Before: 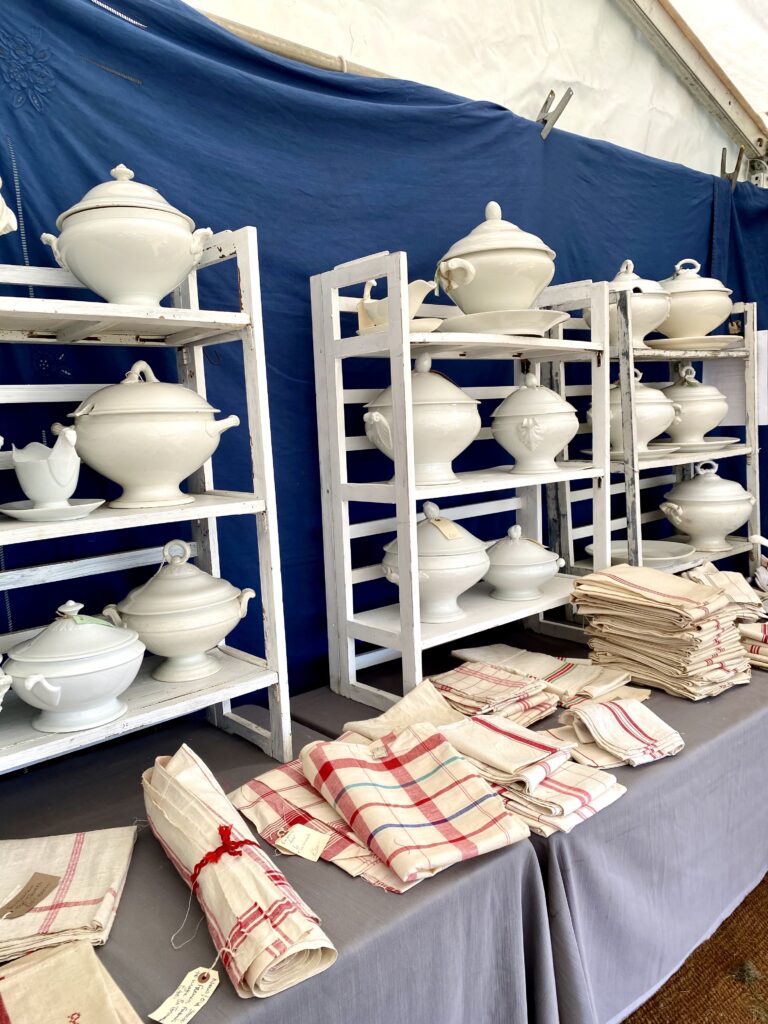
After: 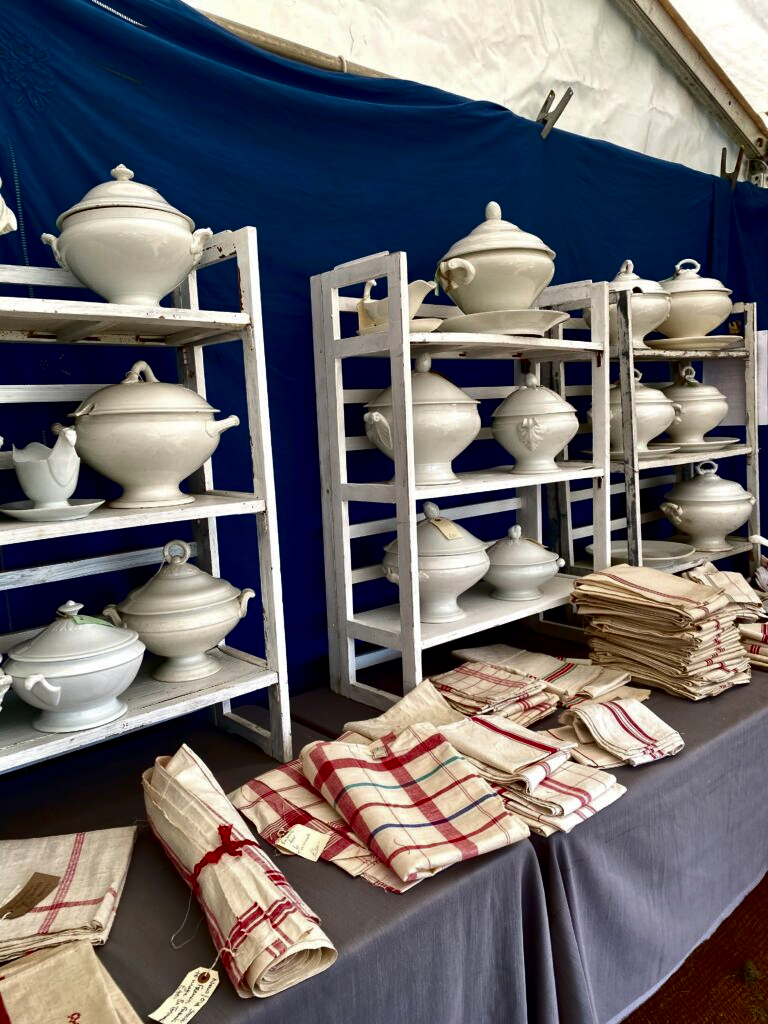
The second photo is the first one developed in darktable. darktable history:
contrast brightness saturation: brightness -0.511
